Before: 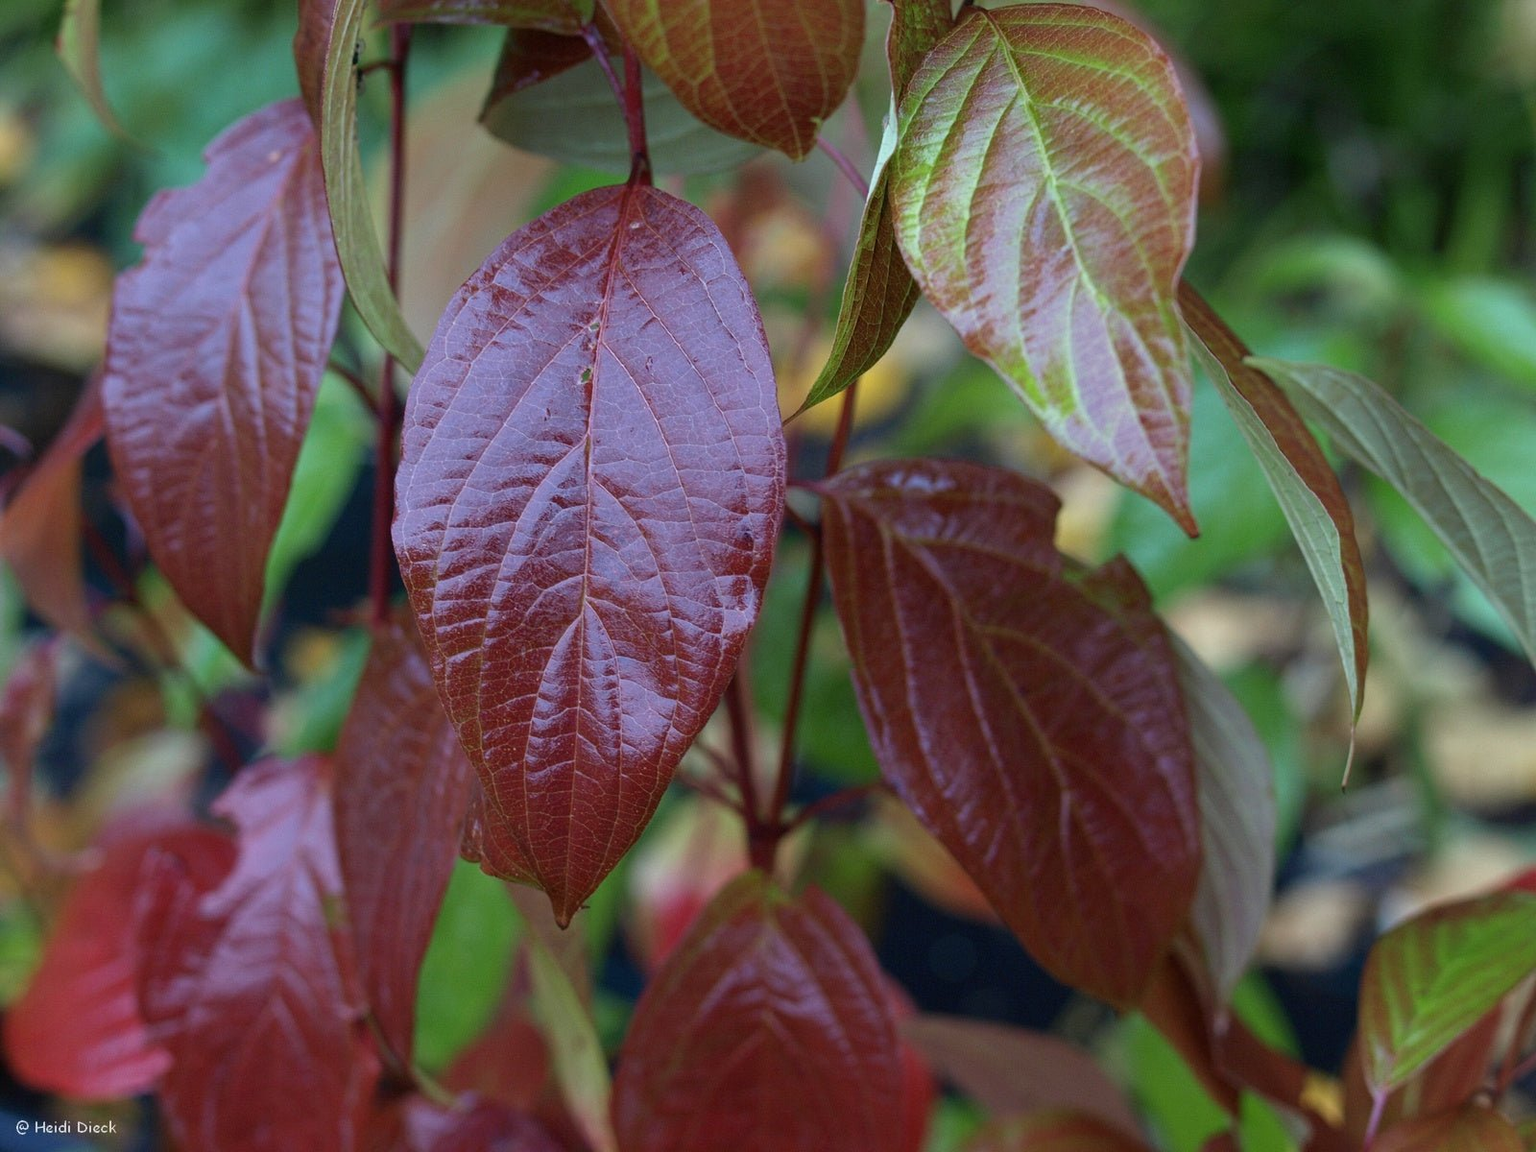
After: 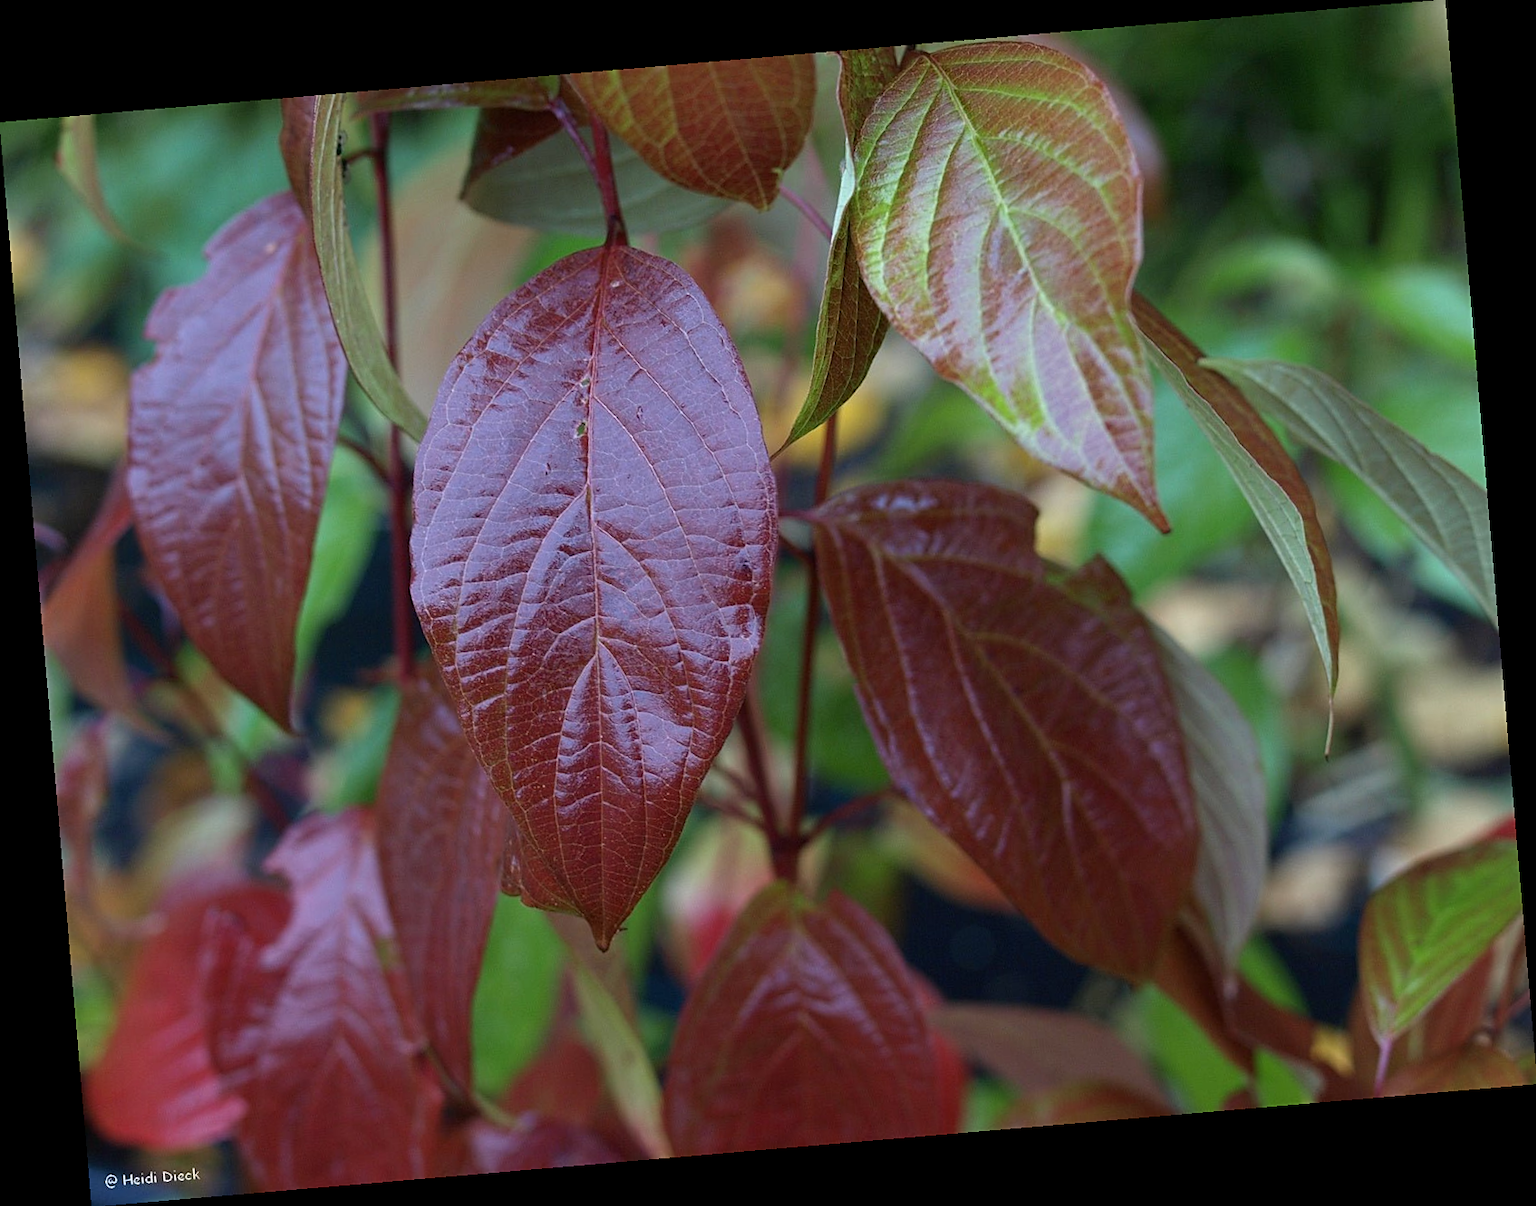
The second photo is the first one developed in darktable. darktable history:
sharpen: radius 1.864, amount 0.398, threshold 1.271
rotate and perspective: rotation -4.86°, automatic cropping off
